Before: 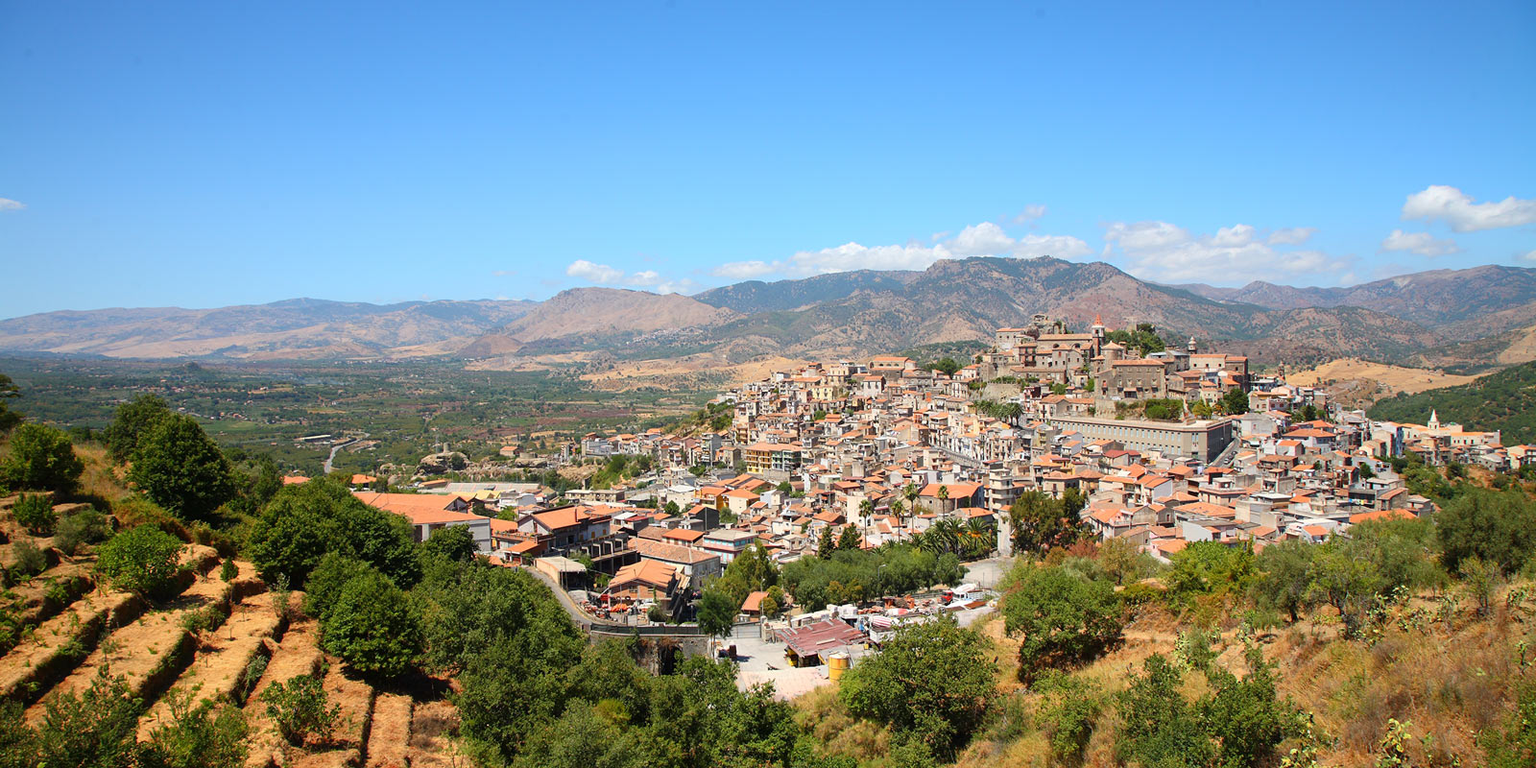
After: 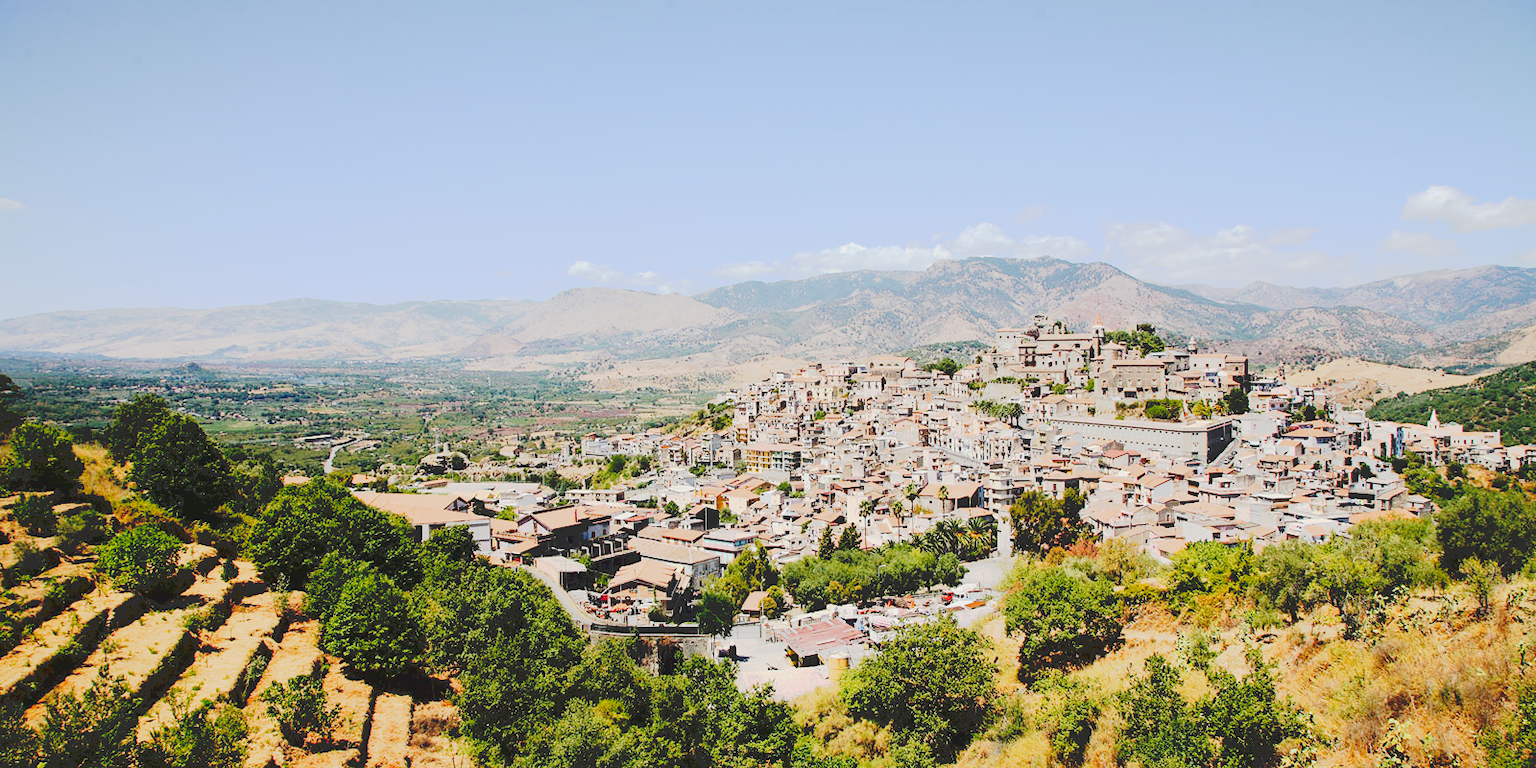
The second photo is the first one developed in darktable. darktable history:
filmic rgb: black relative exposure -5 EV, hardness 2.88, contrast 1.3
exposure: black level correction 0, exposure 0.5 EV, compensate exposure bias true, compensate highlight preservation false
local contrast: mode bilateral grid, contrast 20, coarseness 50, detail 120%, midtone range 0.2
tone curve: curves: ch0 [(0, 0) (0.003, 0.185) (0.011, 0.185) (0.025, 0.187) (0.044, 0.185) (0.069, 0.185) (0.1, 0.18) (0.136, 0.18) (0.177, 0.179) (0.224, 0.202) (0.277, 0.252) (0.335, 0.343) (0.399, 0.452) (0.468, 0.553) (0.543, 0.643) (0.623, 0.717) (0.709, 0.778) (0.801, 0.82) (0.898, 0.856) (1, 1)], preserve colors none
